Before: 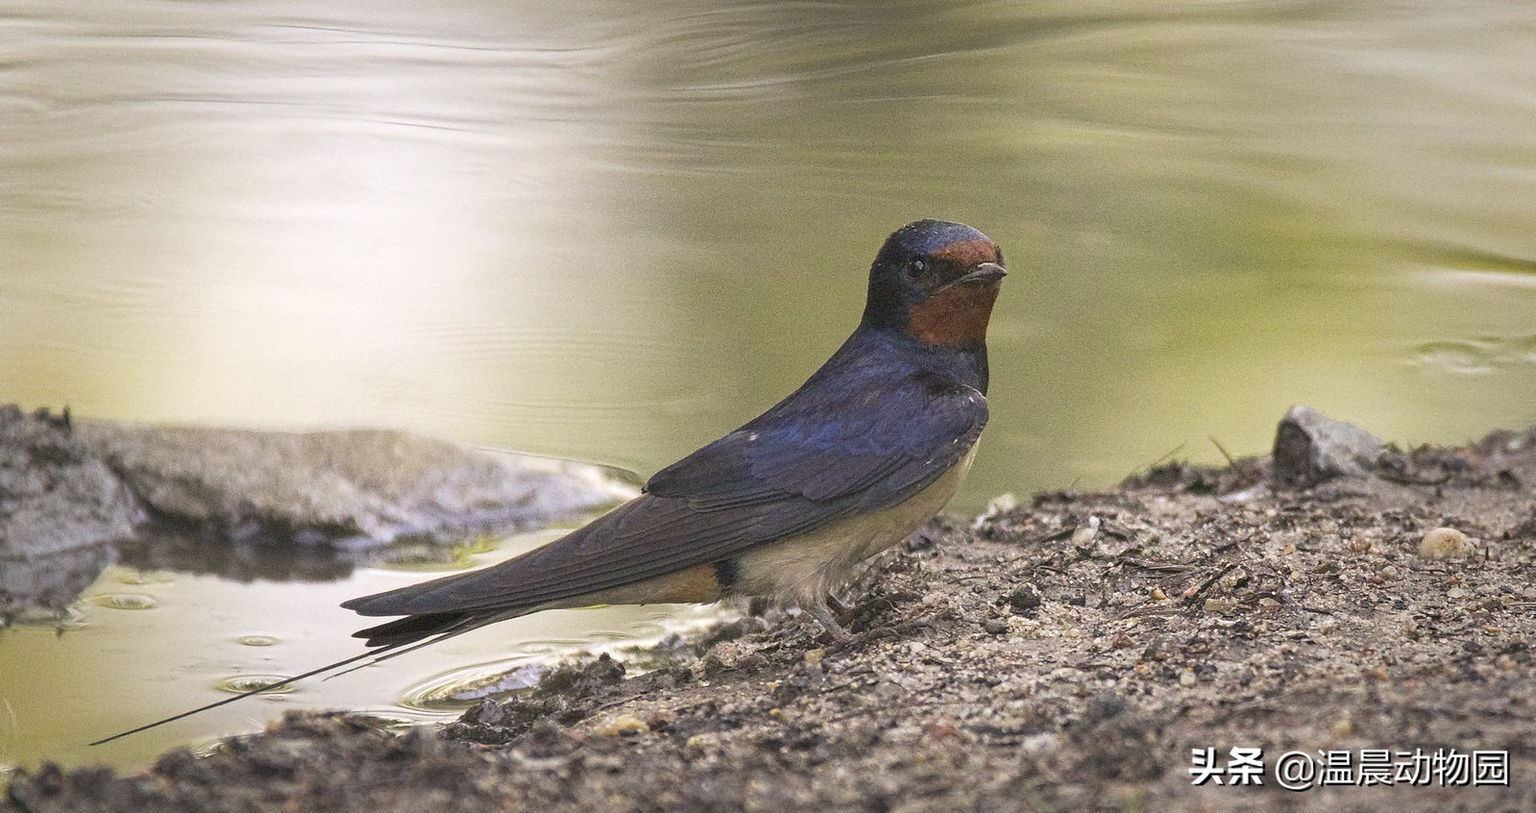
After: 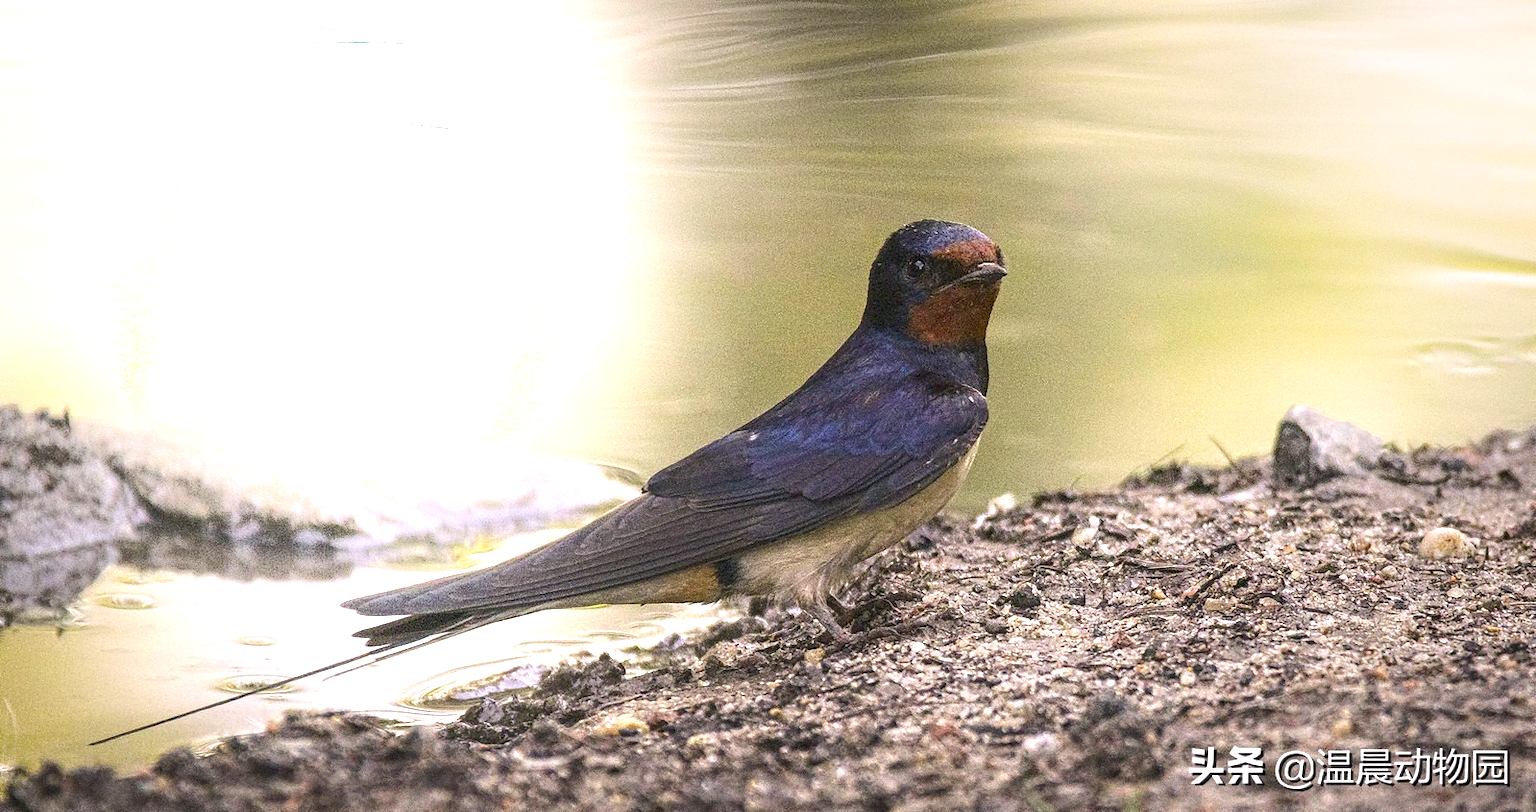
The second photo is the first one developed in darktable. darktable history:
contrast brightness saturation: saturation -0.06
local contrast: on, module defaults
shadows and highlights: shadows -89.34, highlights 88.3, soften with gaussian
color balance rgb: highlights gain › chroma 1.434%, highlights gain › hue 310.96°, perceptual saturation grading › global saturation 35.127%, perceptual saturation grading › highlights -29.936%, perceptual saturation grading › shadows 35.66%, perceptual brilliance grading › highlights 19.397%, perceptual brilliance grading › mid-tones 19.876%, perceptual brilliance grading › shadows -19.889%
